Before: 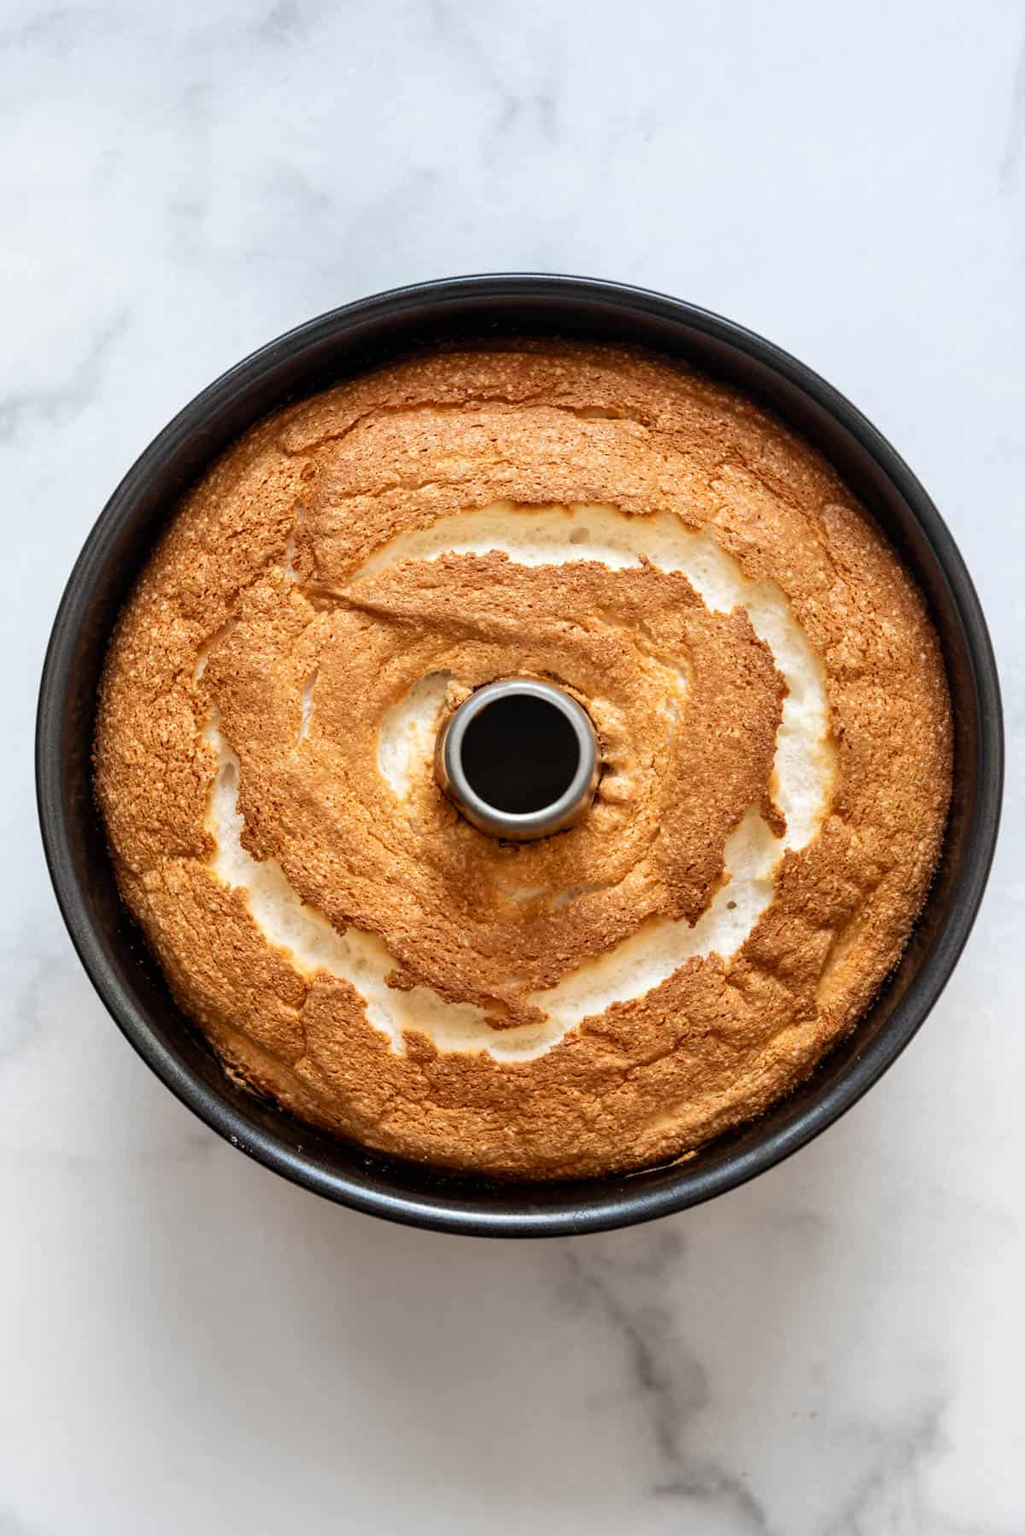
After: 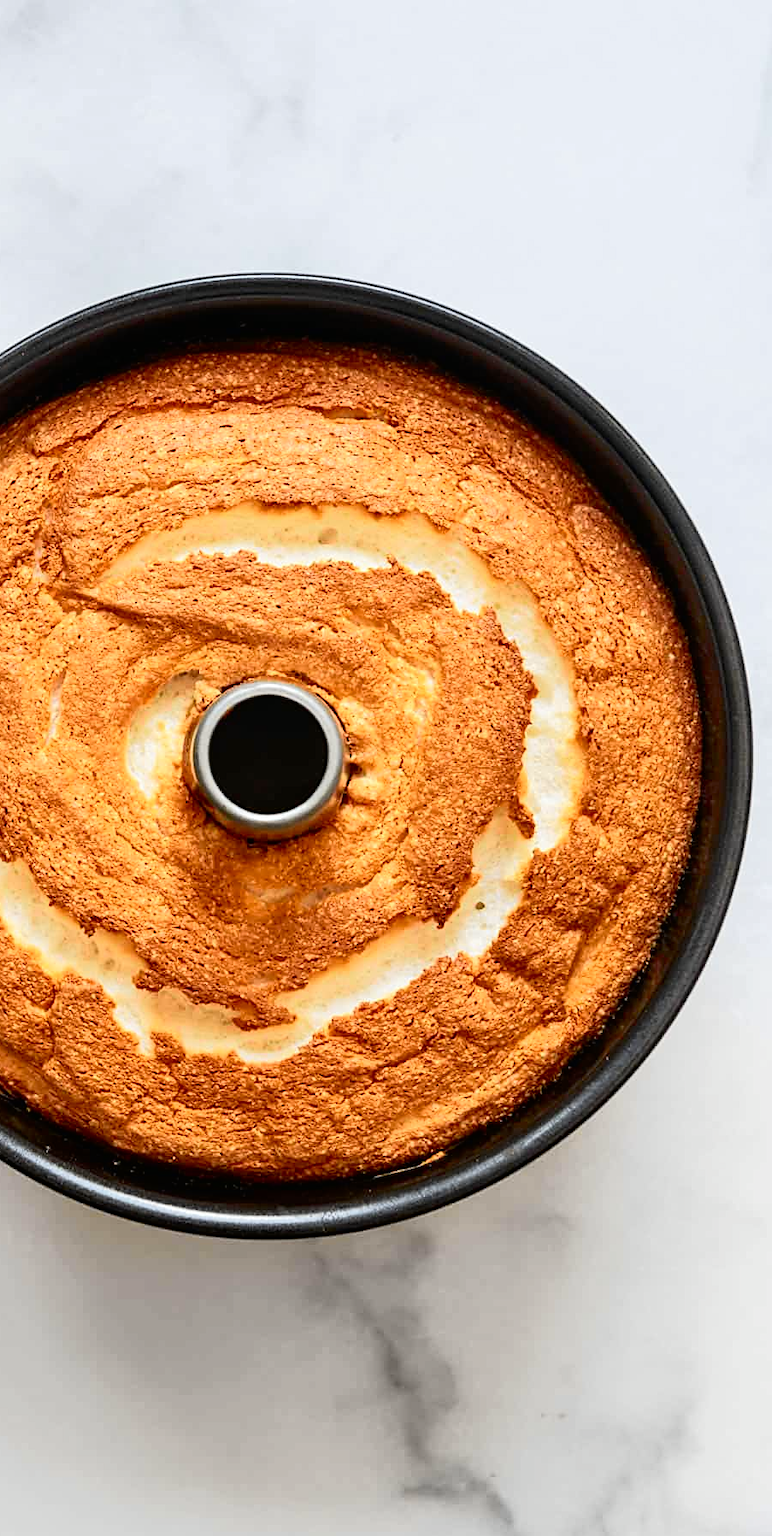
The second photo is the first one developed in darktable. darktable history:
tone curve: curves: ch0 [(0, 0.006) (0.037, 0.022) (0.123, 0.105) (0.19, 0.173) (0.277, 0.279) (0.474, 0.517) (0.597, 0.662) (0.687, 0.774) (0.855, 0.891) (1, 0.982)]; ch1 [(0, 0) (0.243, 0.245) (0.422, 0.415) (0.493, 0.495) (0.508, 0.503) (0.544, 0.552) (0.557, 0.582) (0.626, 0.672) (0.694, 0.732) (1, 1)]; ch2 [(0, 0) (0.249, 0.216) (0.356, 0.329) (0.424, 0.442) (0.476, 0.483) (0.498, 0.5) (0.517, 0.519) (0.532, 0.539) (0.562, 0.596) (0.614, 0.662) (0.706, 0.757) (0.808, 0.809) (0.991, 0.968)], color space Lab, independent channels, preserve colors none
crop and rotate: left 24.615%
tone equalizer: edges refinement/feathering 500, mask exposure compensation -1.57 EV, preserve details no
sharpen: on, module defaults
